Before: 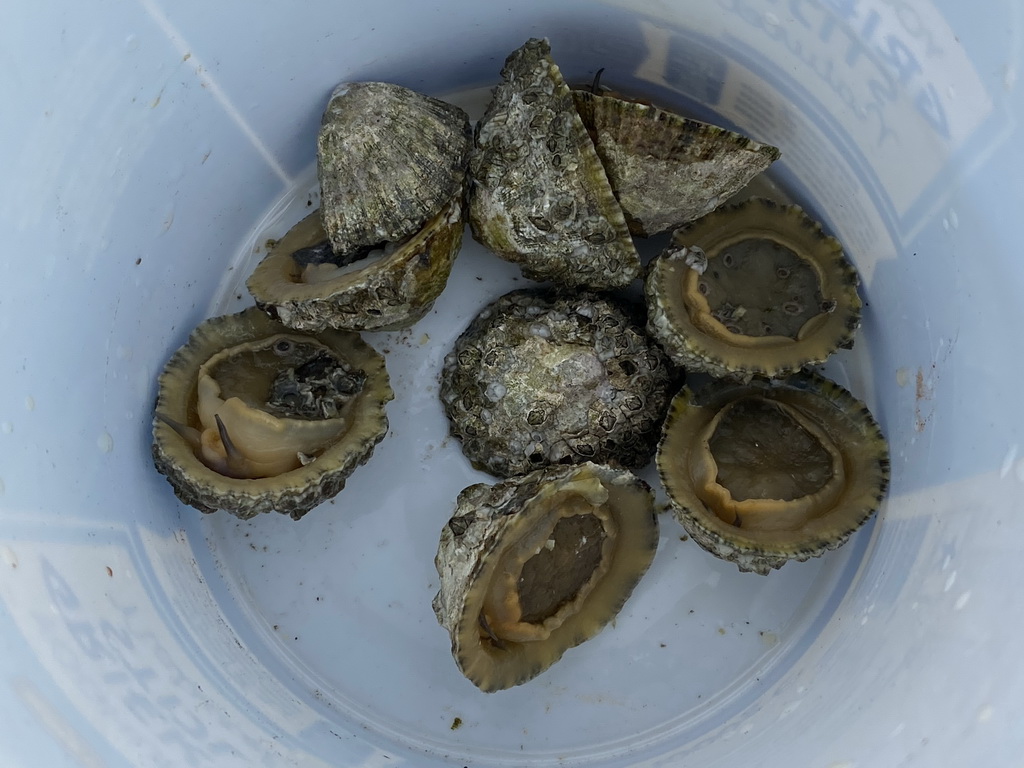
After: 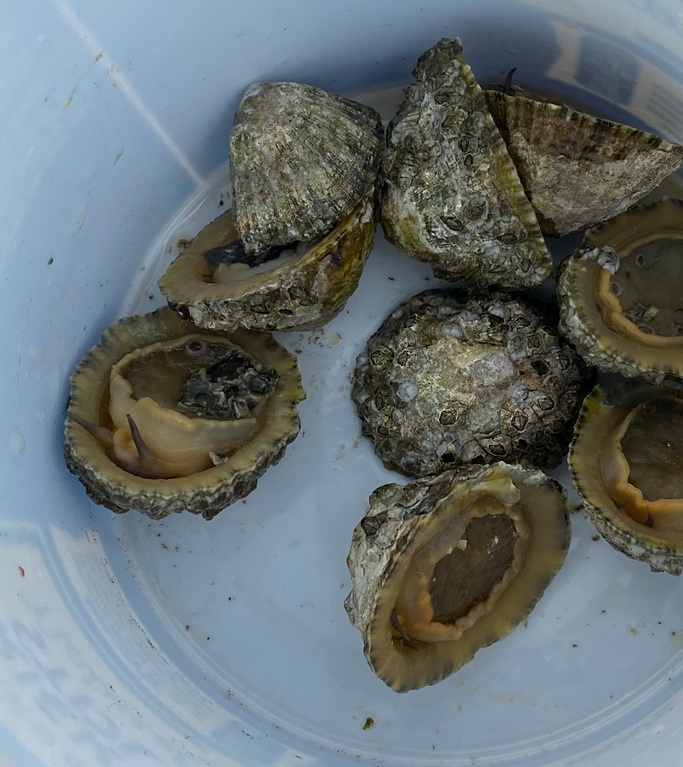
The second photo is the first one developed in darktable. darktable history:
crop and rotate: left 8.602%, right 24.666%
